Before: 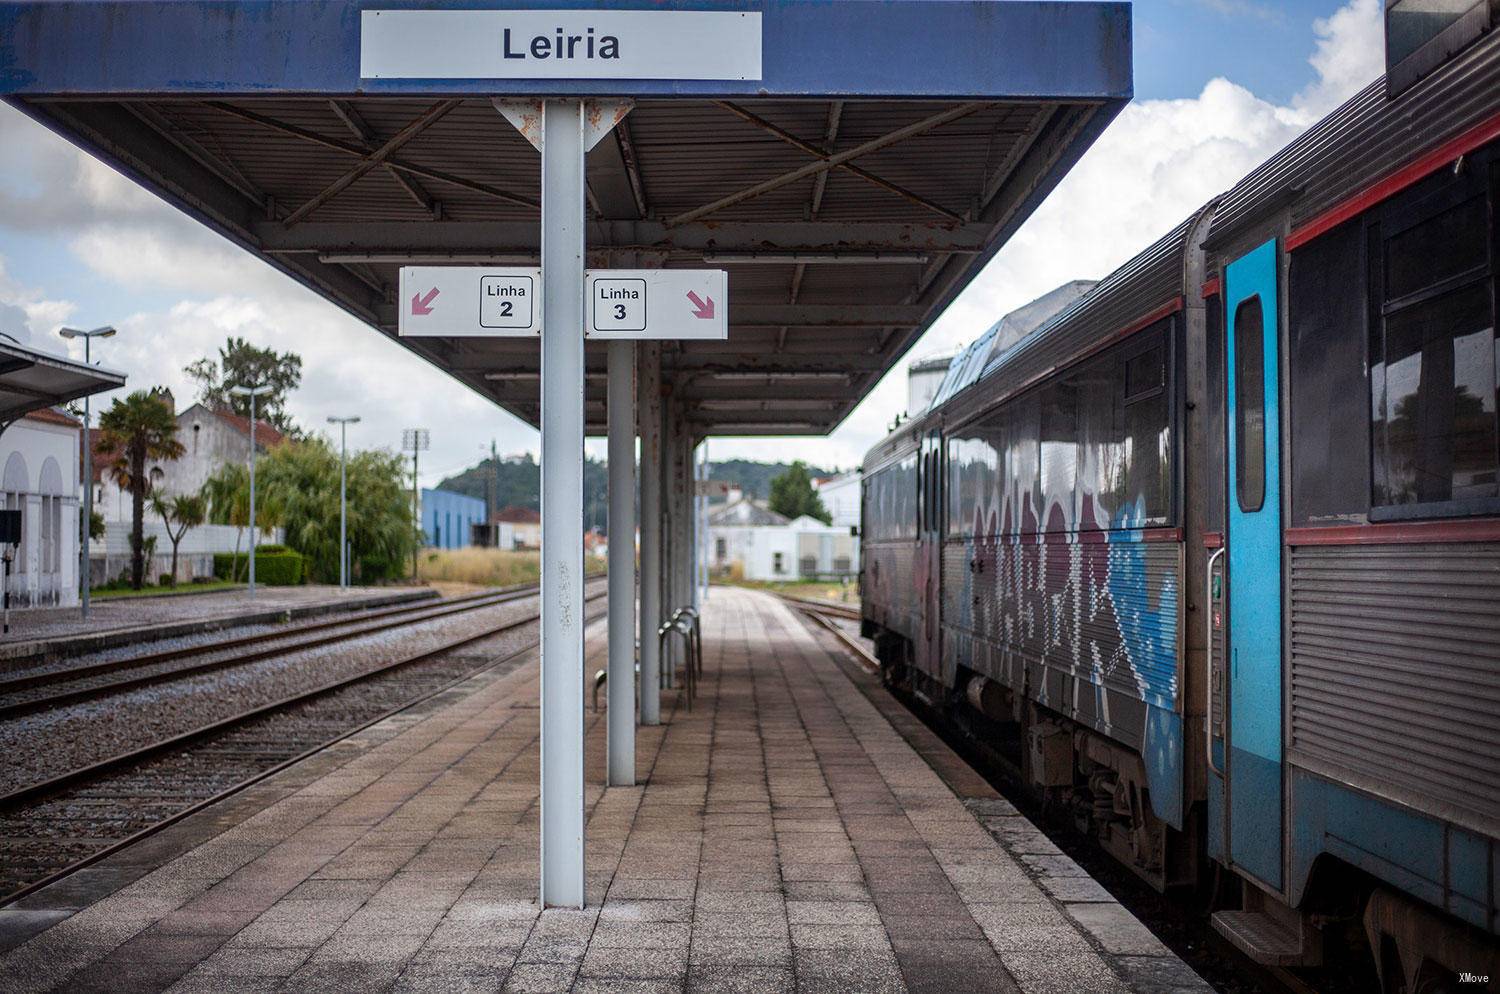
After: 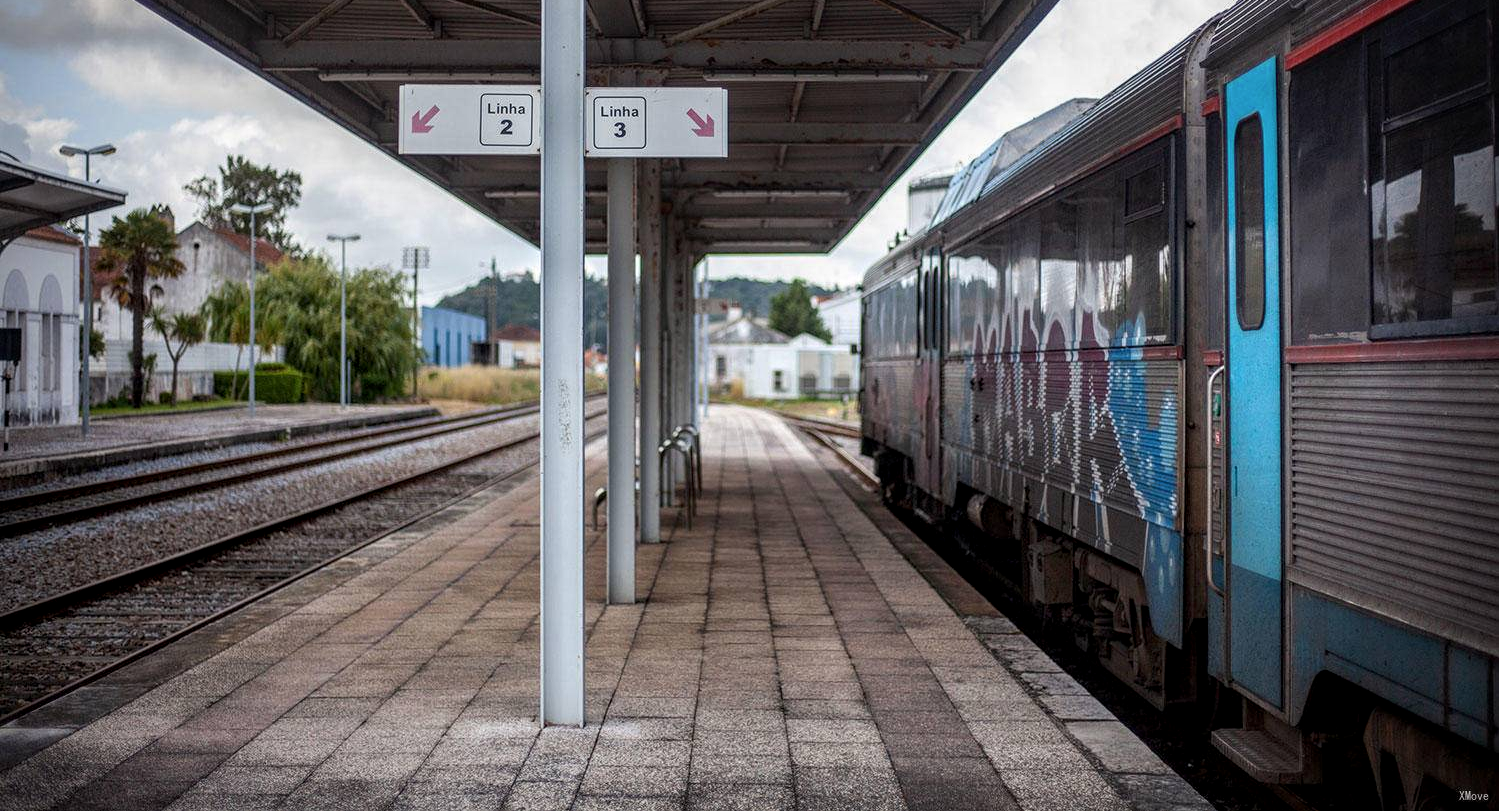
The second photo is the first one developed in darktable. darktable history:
crop and rotate: top 18.315%
local contrast: on, module defaults
vignetting: brightness -0.389, saturation 0.017
